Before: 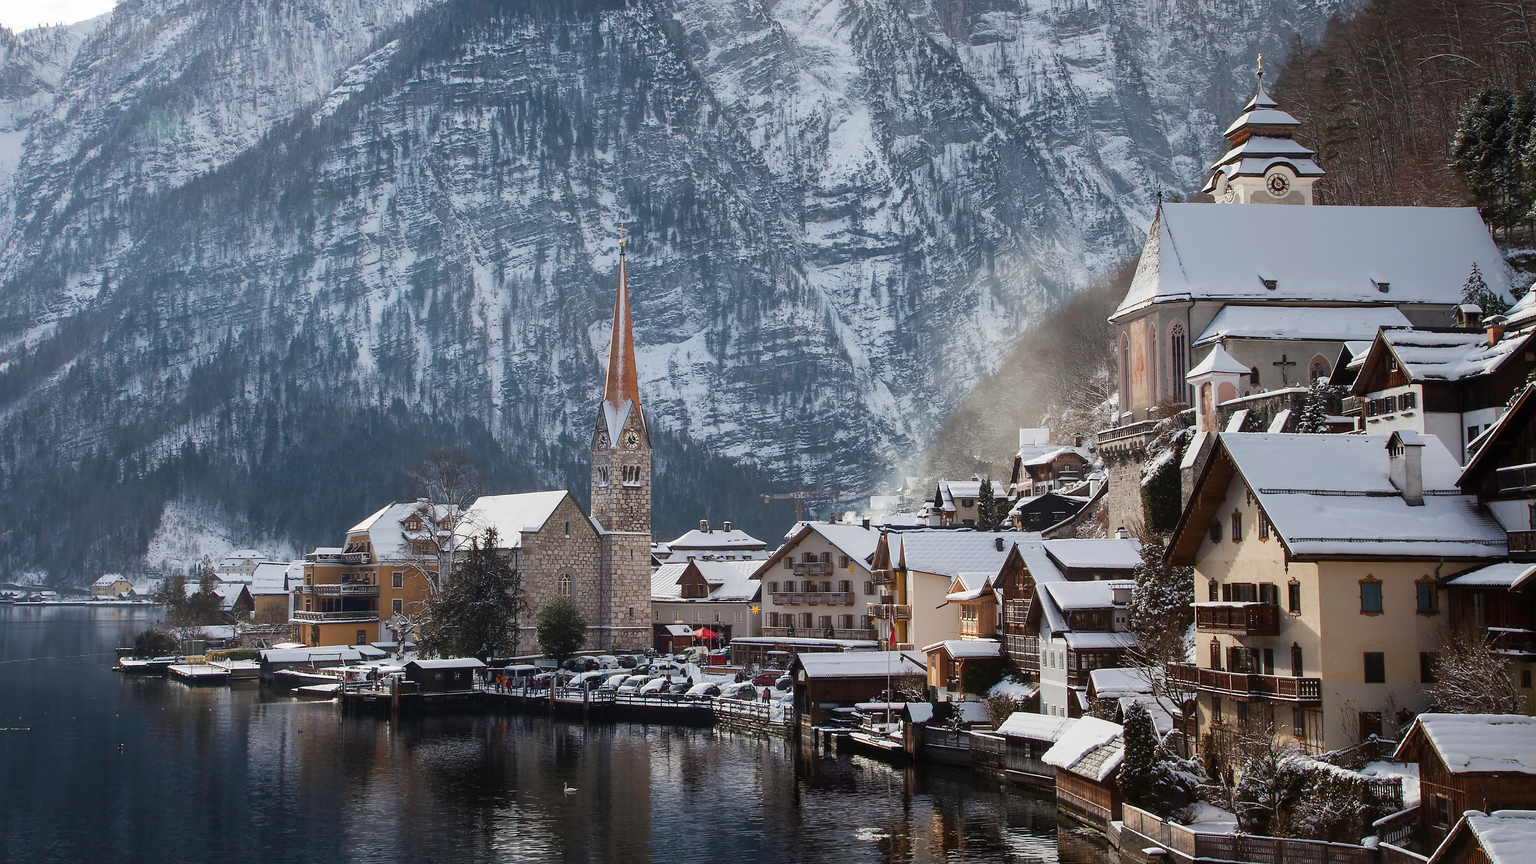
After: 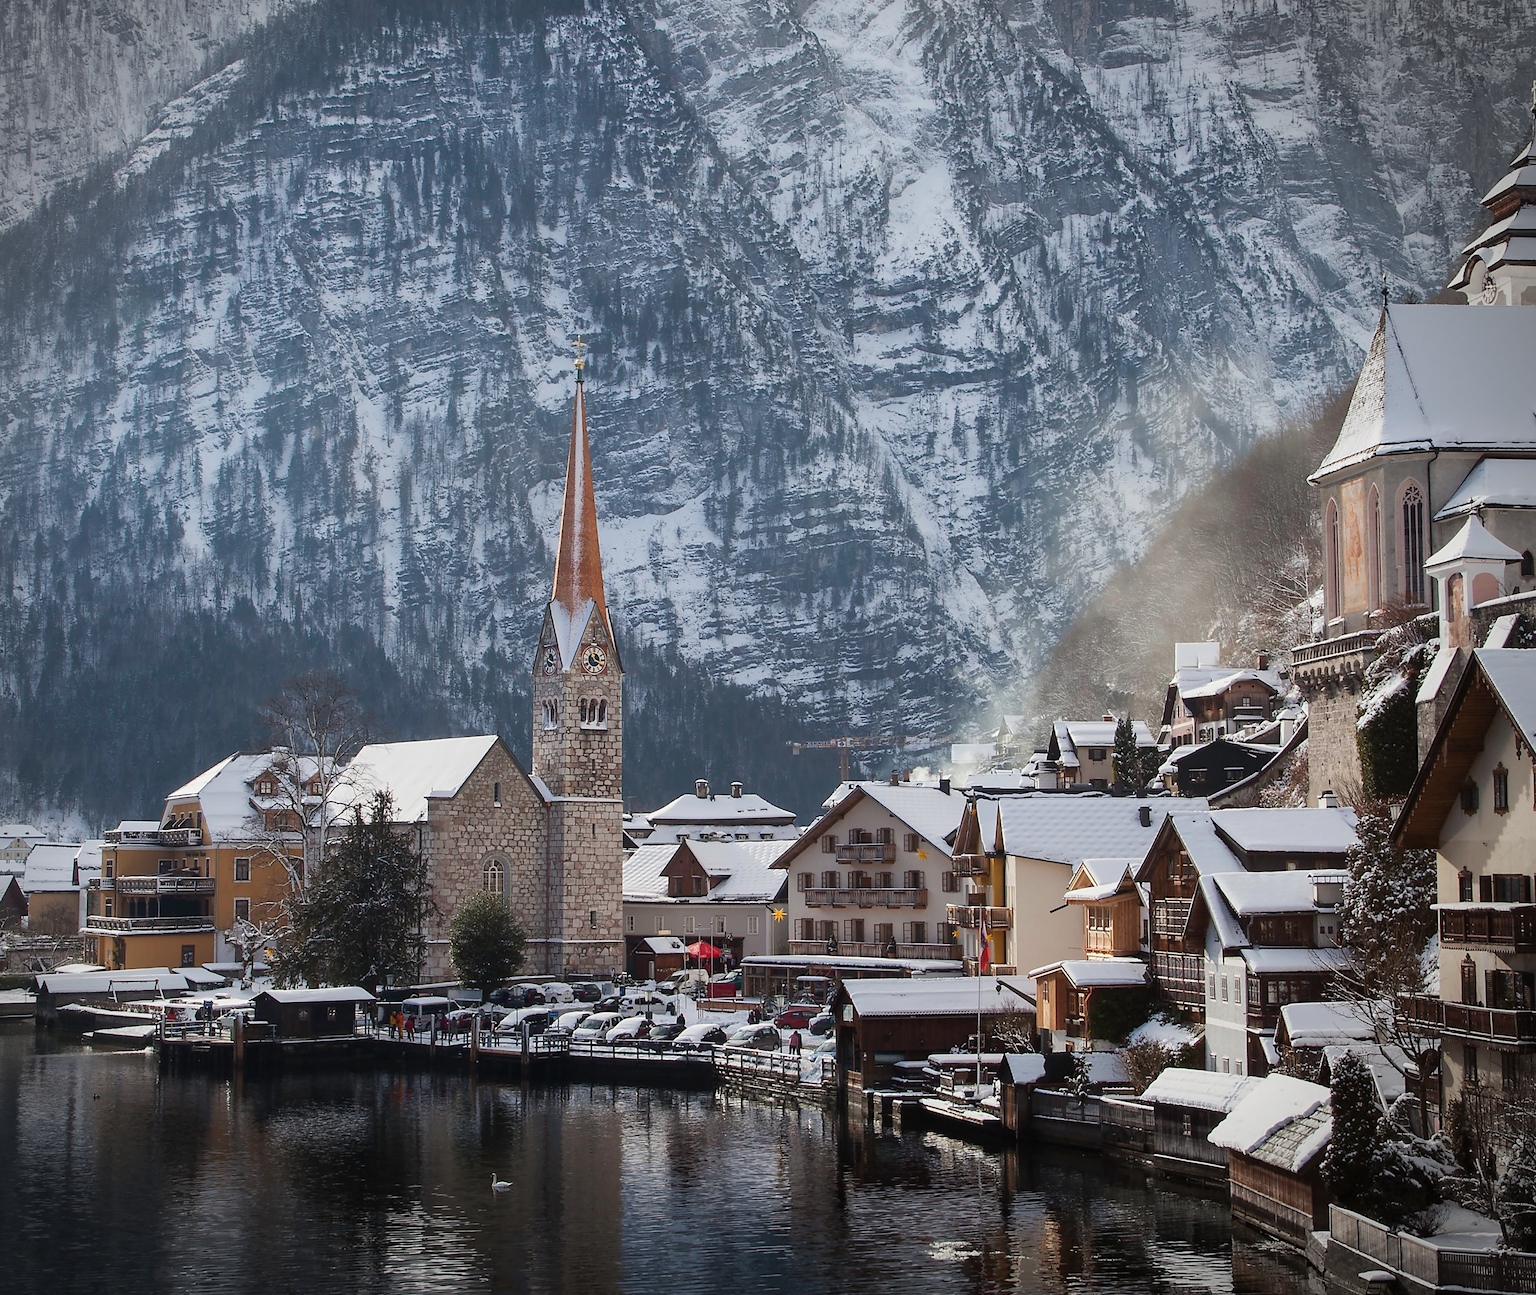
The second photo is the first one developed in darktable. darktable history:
vignetting: center (-0.032, -0.035), width/height ratio 1.099, dithering 16-bit output
crop: left 15.378%, right 17.908%
